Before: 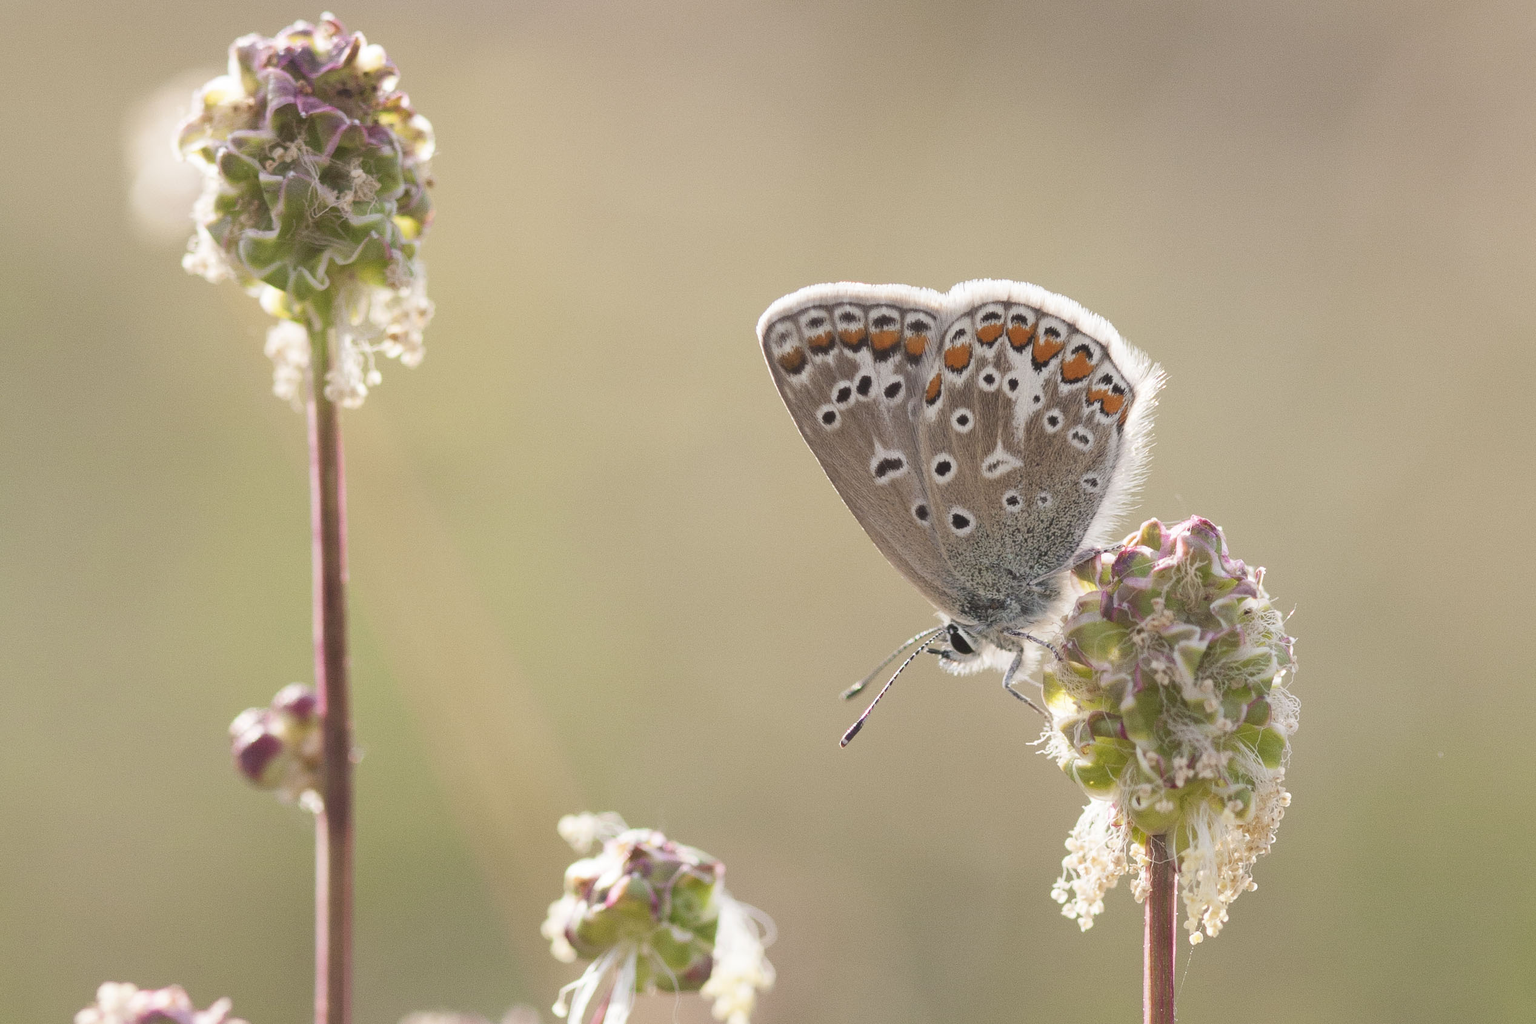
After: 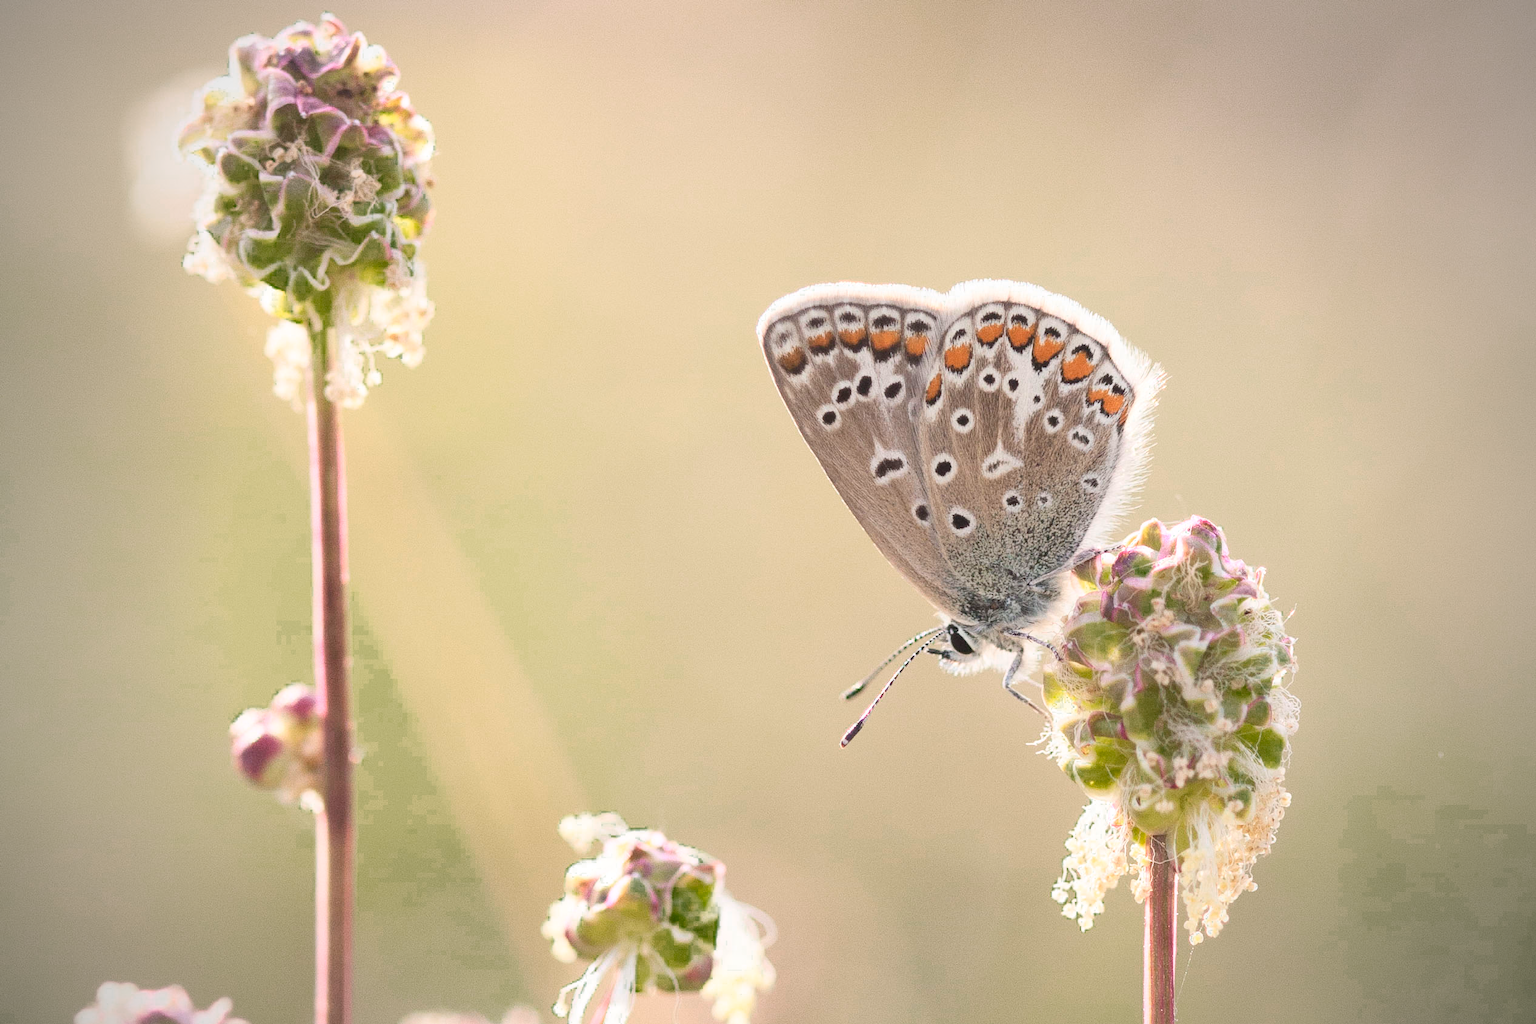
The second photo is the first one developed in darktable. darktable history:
contrast brightness saturation: contrast 0.2, brightness 0.15, saturation 0.14
vignetting: fall-off start 71.74%
color zones: curves: ch0 [(0.25, 0.5) (0.347, 0.092) (0.75, 0.5)]; ch1 [(0.25, 0.5) (0.33, 0.51) (0.75, 0.5)]
